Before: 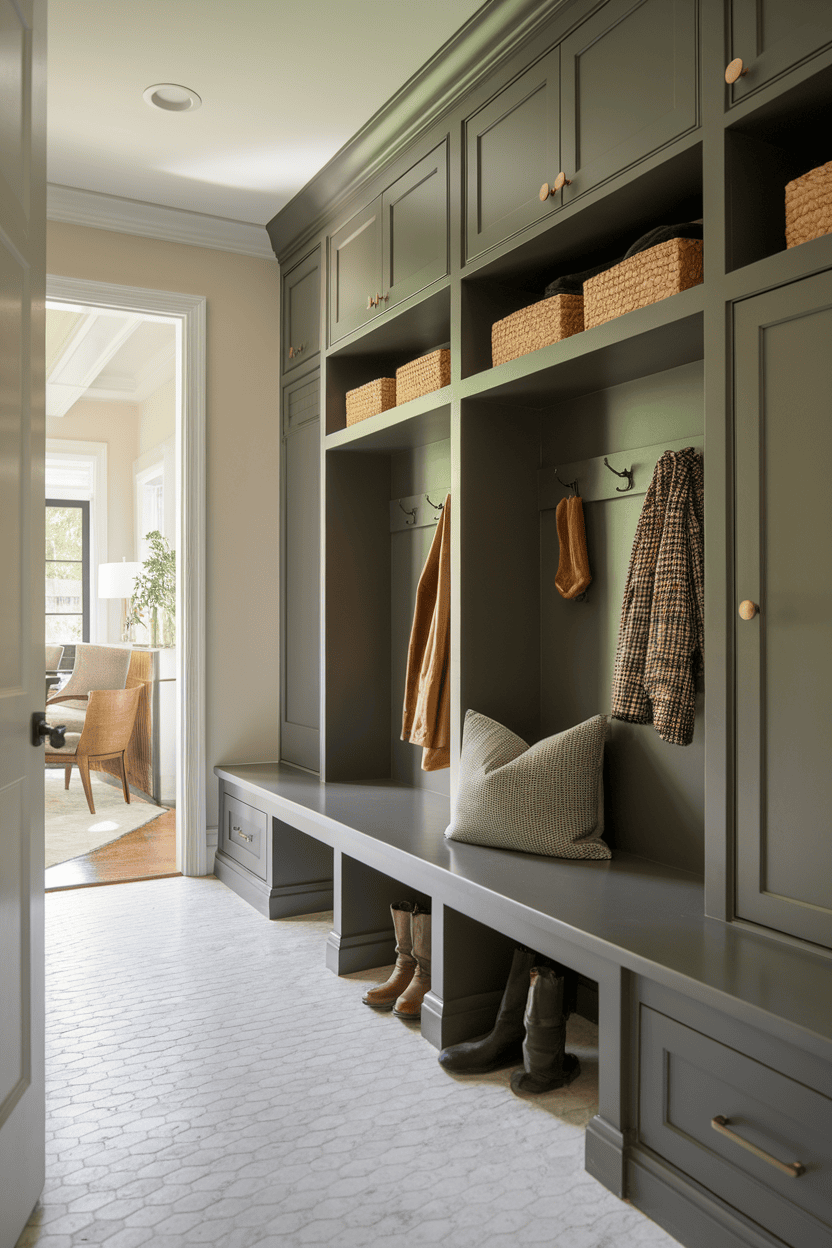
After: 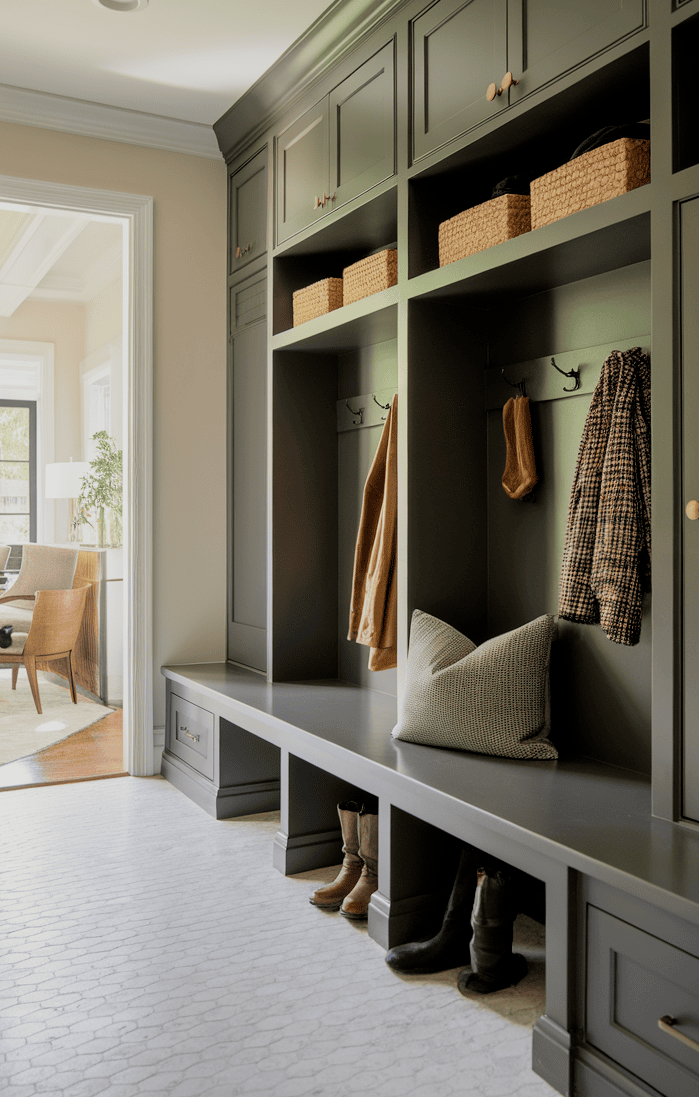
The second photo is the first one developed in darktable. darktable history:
filmic rgb: black relative exposure -7.75 EV, white relative exposure 4.39 EV, threshold 3.02 EV, structure ↔ texture 99.74%, target black luminance 0%, hardness 3.75, latitude 50.58%, contrast 1.067, highlights saturation mix 9.1%, shadows ↔ highlights balance -0.284%, add noise in highlights 0, preserve chrominance max RGB, color science v3 (2019), use custom middle-gray values true, contrast in highlights soft, enable highlight reconstruction true
crop: left 6.381%, top 8.056%, right 9.535%, bottom 4.014%
